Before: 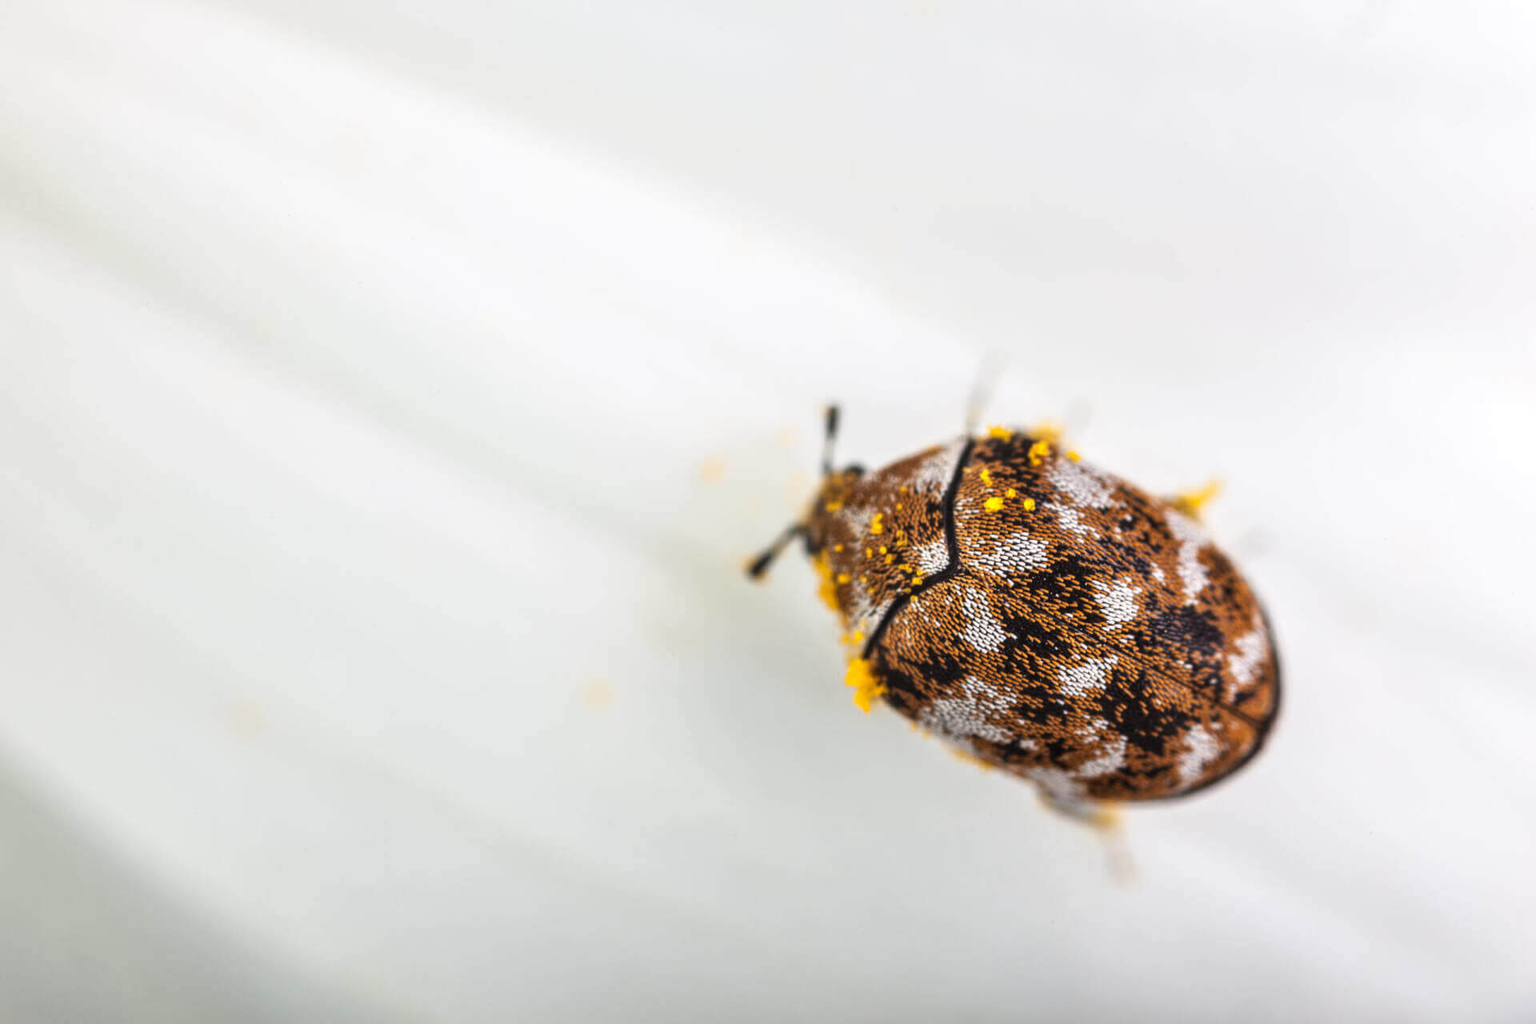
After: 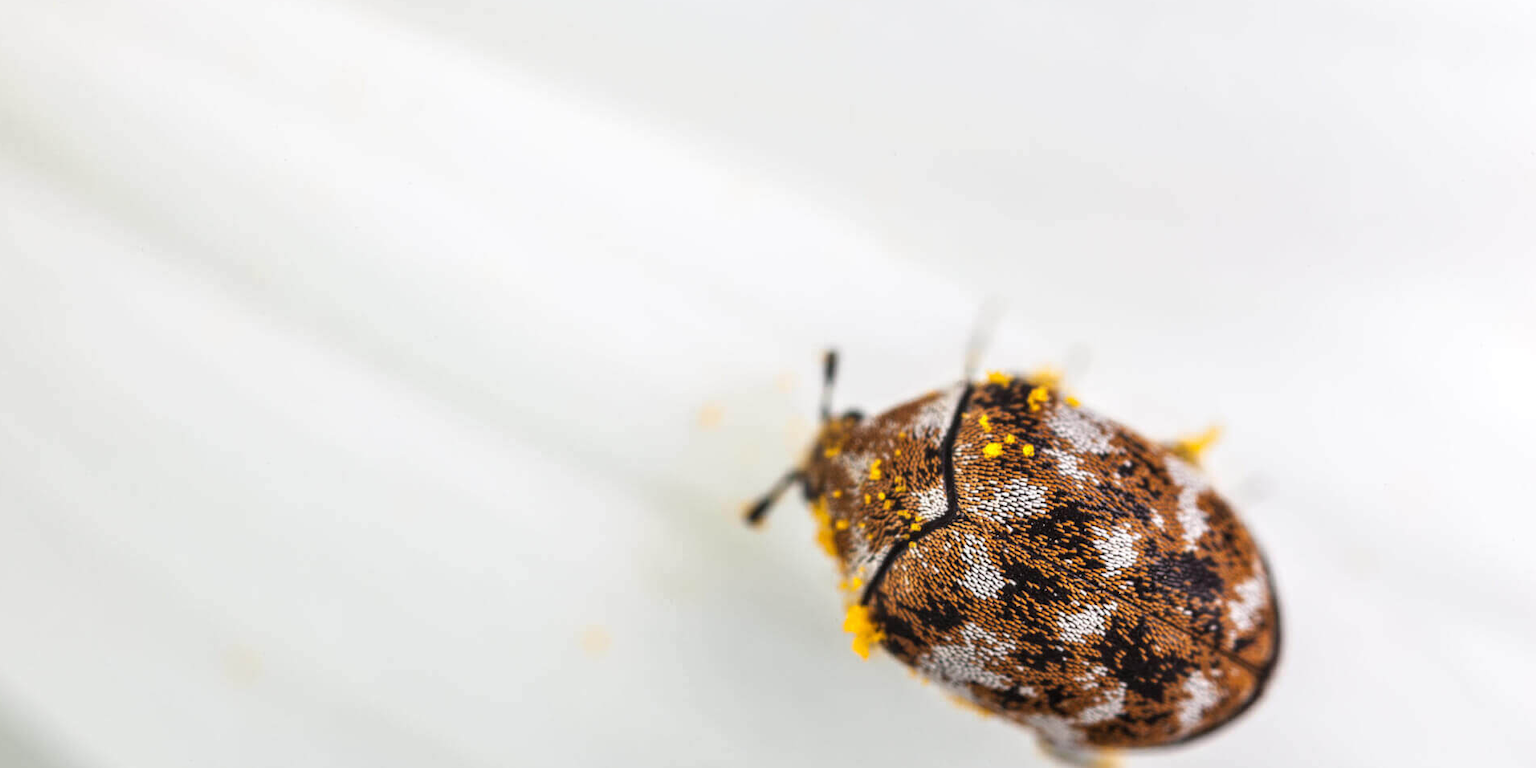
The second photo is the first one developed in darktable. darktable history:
crop: left 0.346%, top 5.471%, bottom 19.758%
